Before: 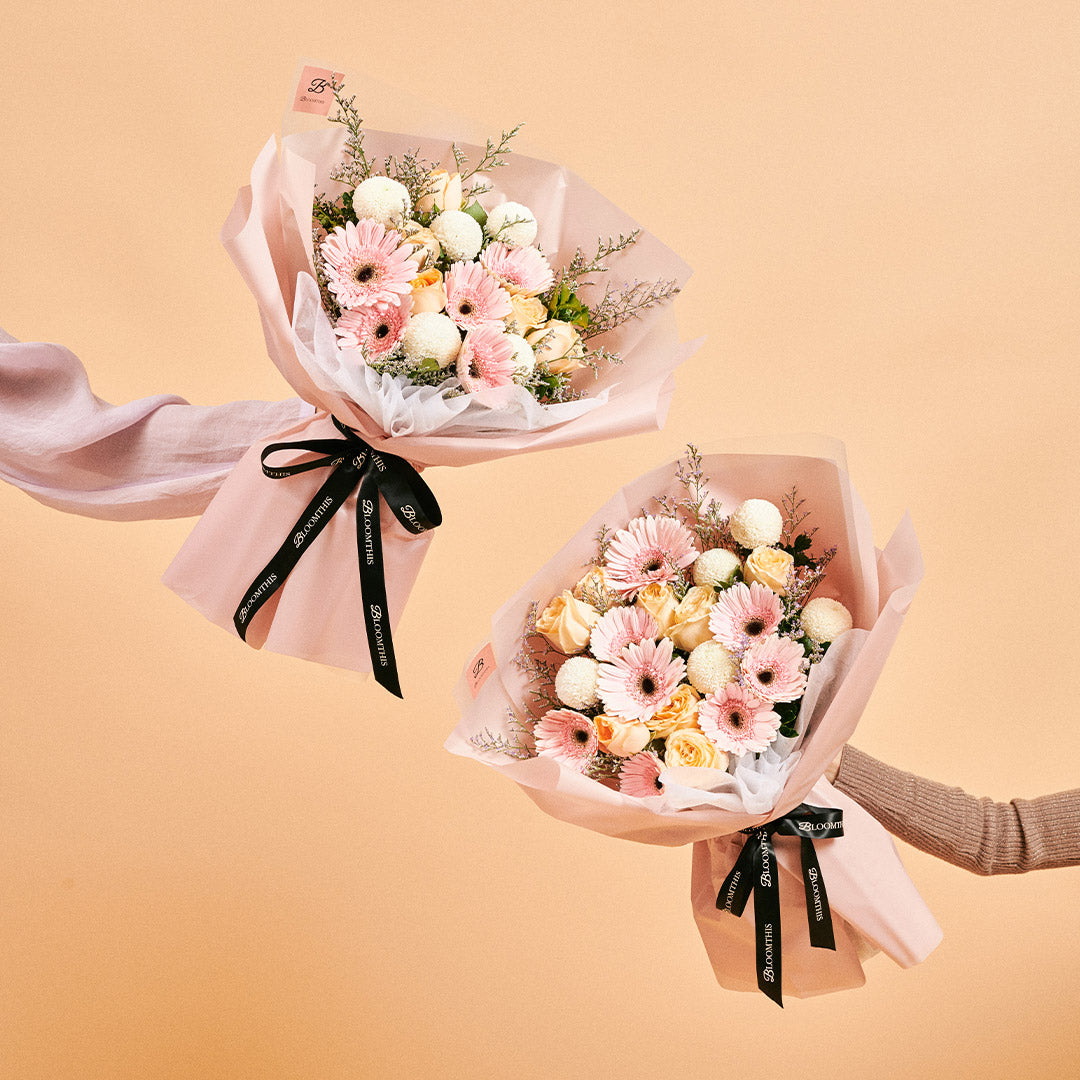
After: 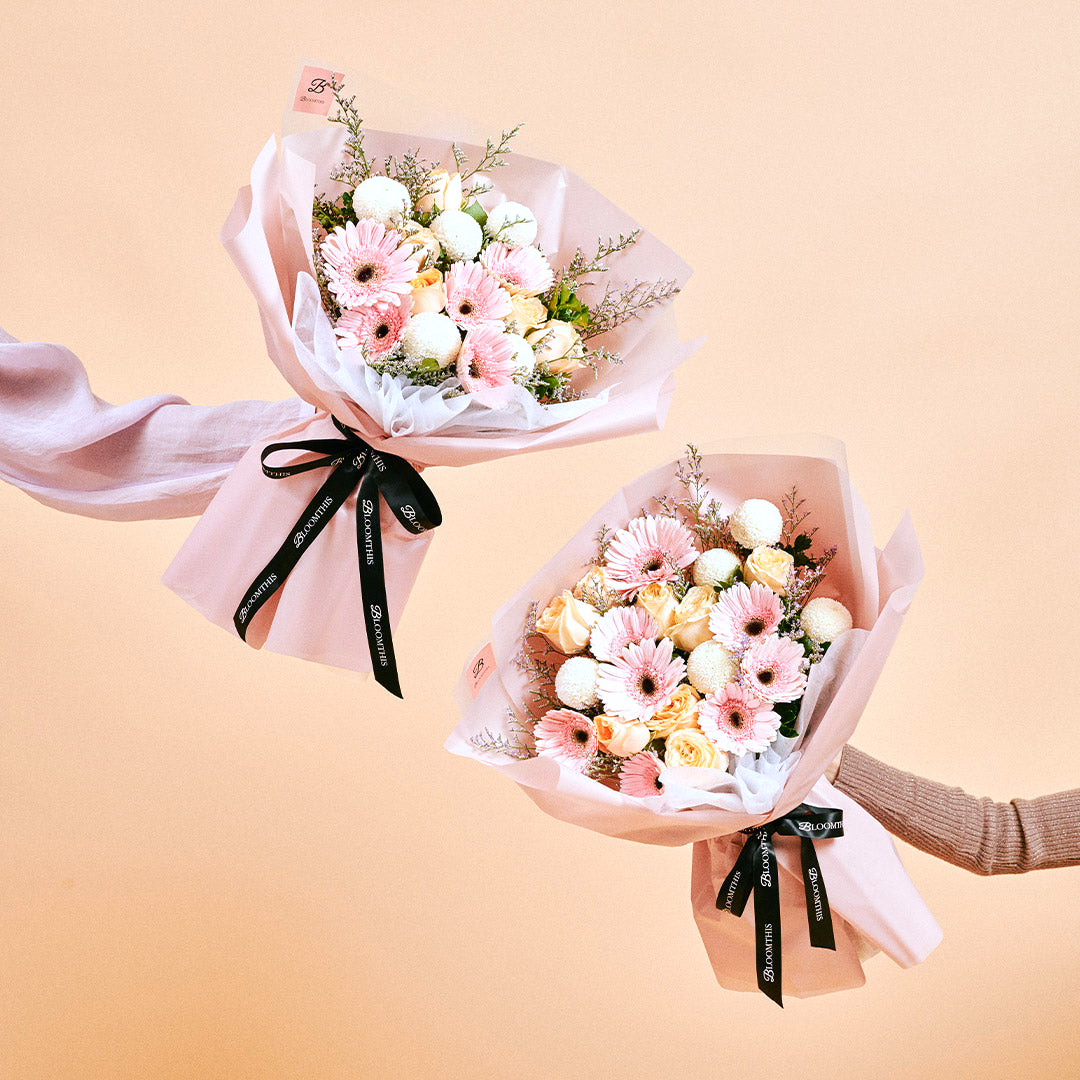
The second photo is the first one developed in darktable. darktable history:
color calibration: x 0.372, y 0.386, temperature 4283.97 K
color balance rgb: linear chroma grading › shadows 32%, linear chroma grading › global chroma -2%, linear chroma grading › mid-tones 4%, perceptual saturation grading › global saturation -2%, perceptual saturation grading › highlights -8%, perceptual saturation grading › mid-tones 8%, perceptual saturation grading › shadows 4%, perceptual brilliance grading › highlights 8%, perceptual brilliance grading › mid-tones 4%, perceptual brilliance grading › shadows 2%, global vibrance 16%, saturation formula JzAzBz (2021)
